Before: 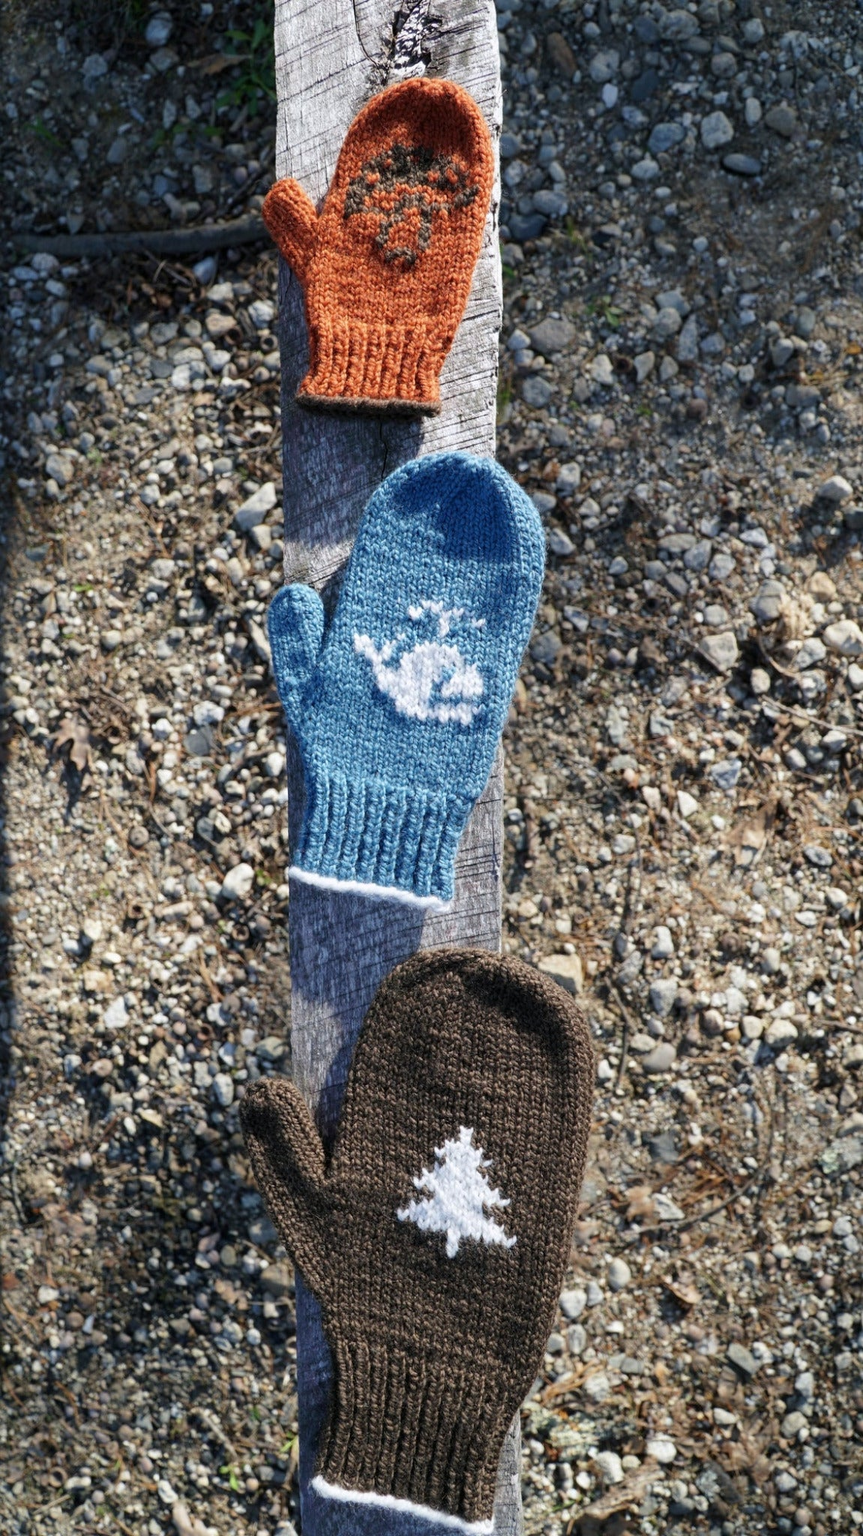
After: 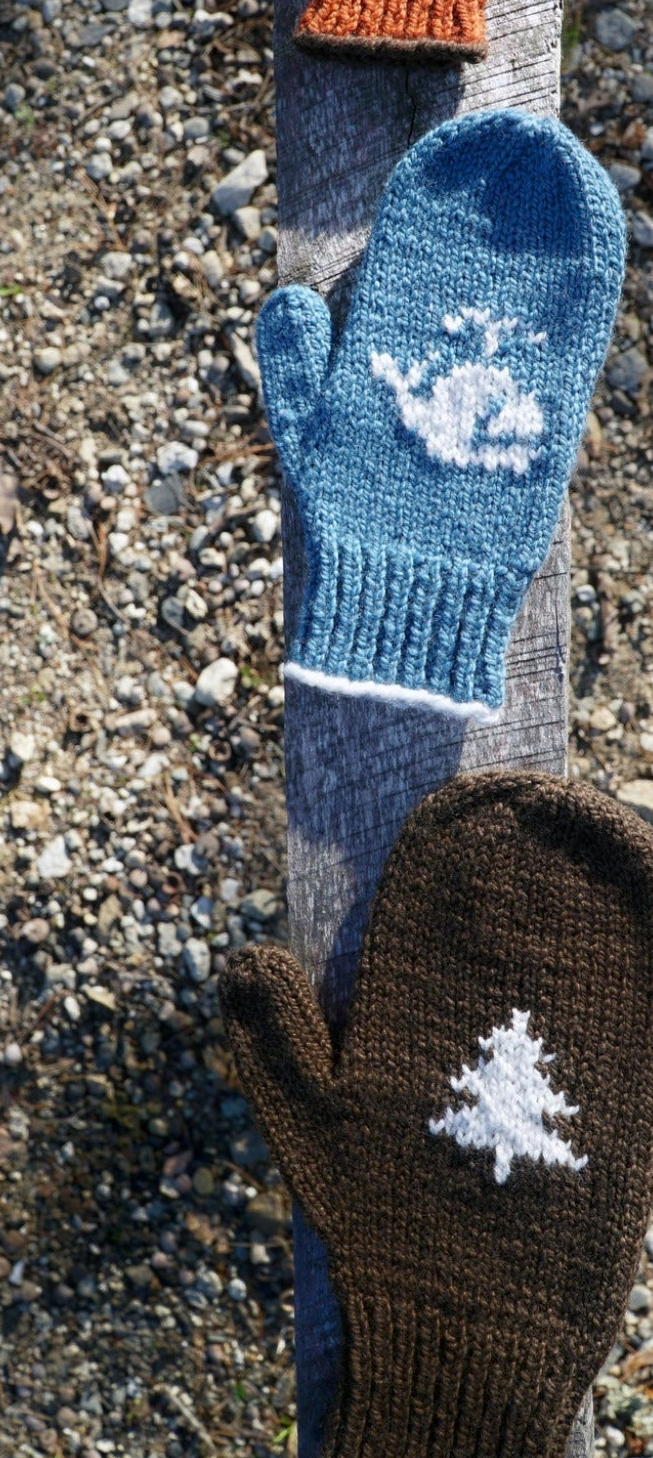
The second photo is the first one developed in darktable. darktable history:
crop: left 8.833%, top 24.117%, right 34.411%, bottom 4.666%
shadows and highlights: shadows -86.39, highlights -37.06, highlights color adjustment 73.37%, soften with gaussian
